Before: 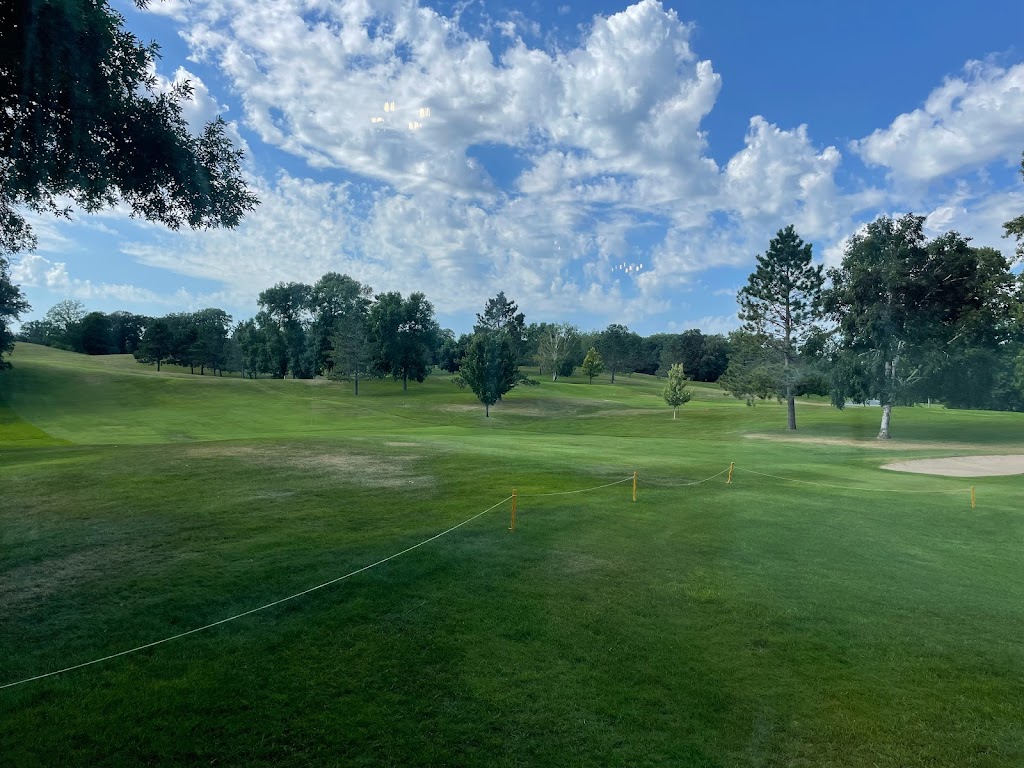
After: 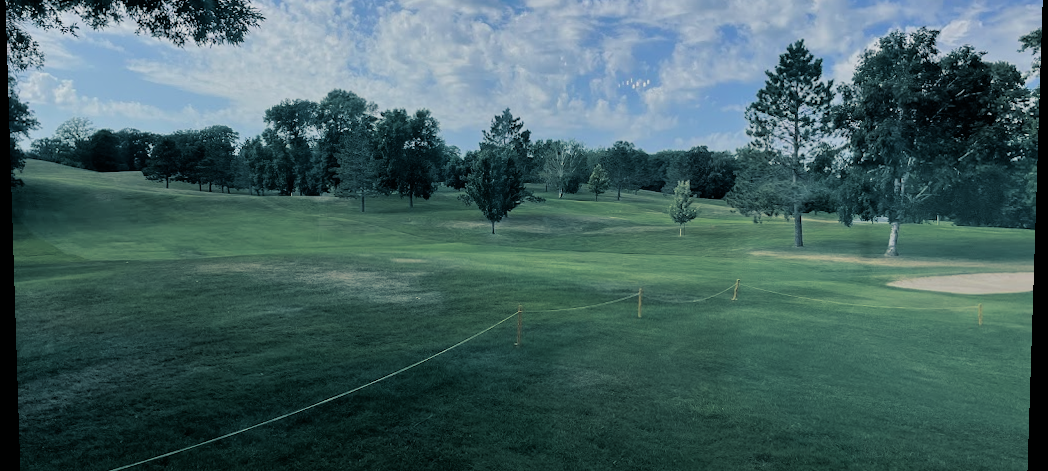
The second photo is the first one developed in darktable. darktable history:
rotate and perspective: lens shift (vertical) 0.048, lens shift (horizontal) -0.024, automatic cropping off
split-toning: shadows › hue 205.2°, shadows › saturation 0.43, highlights › hue 54°, highlights › saturation 0.54
filmic rgb: white relative exposure 3.85 EV, hardness 4.3
crop and rotate: top 25.357%, bottom 13.942%
